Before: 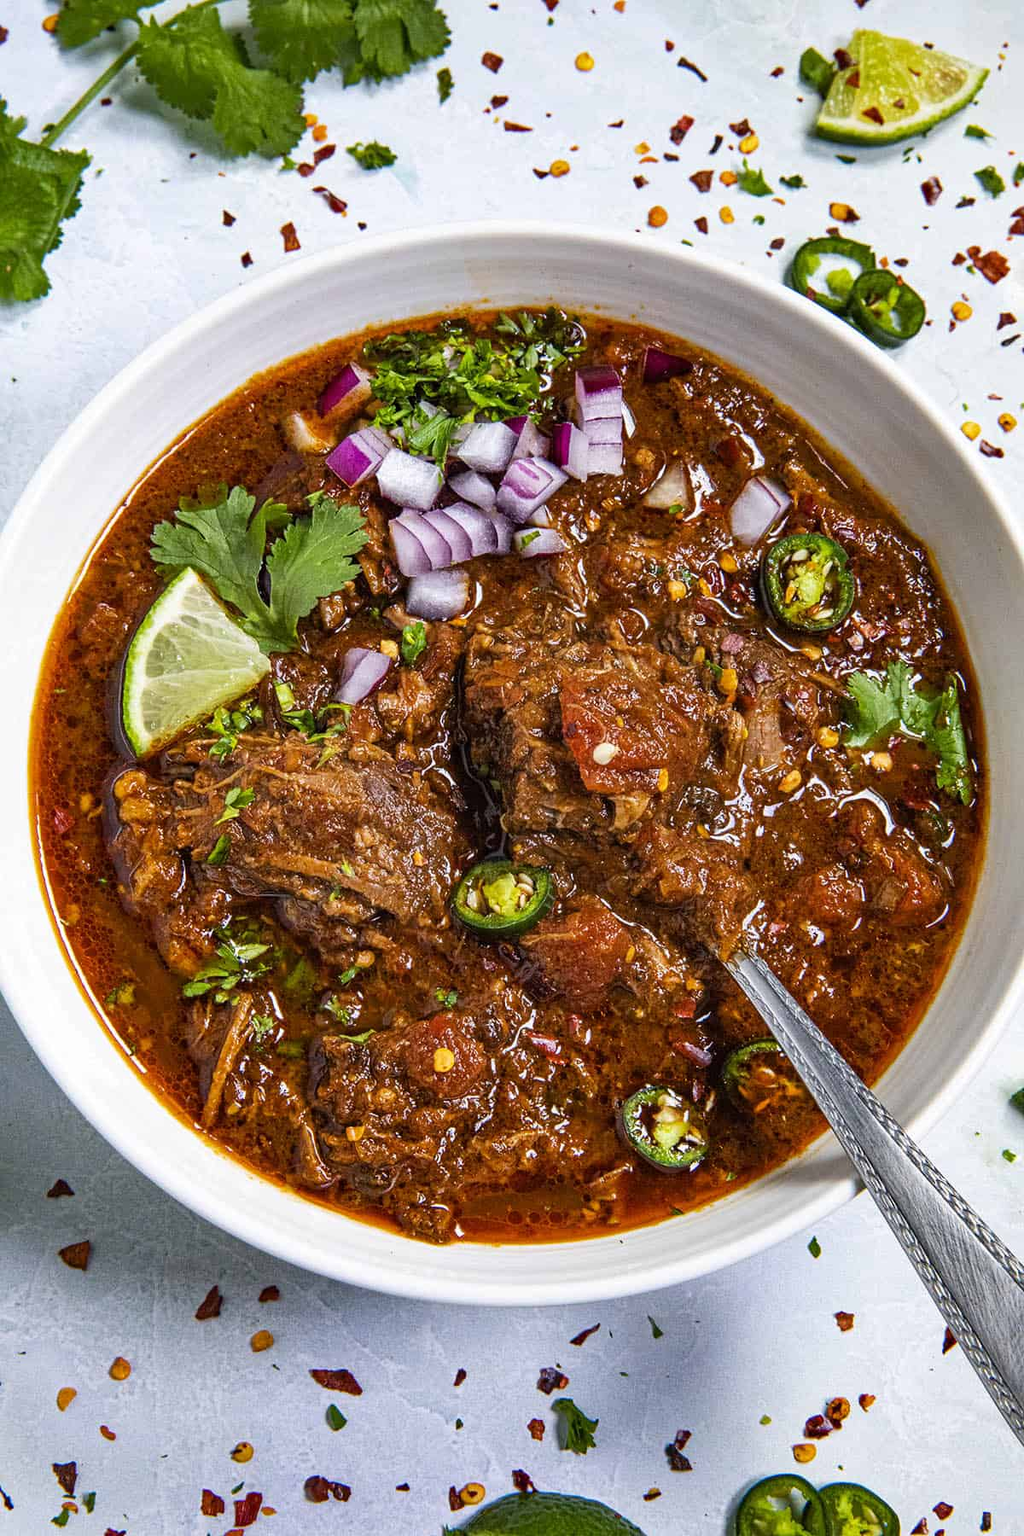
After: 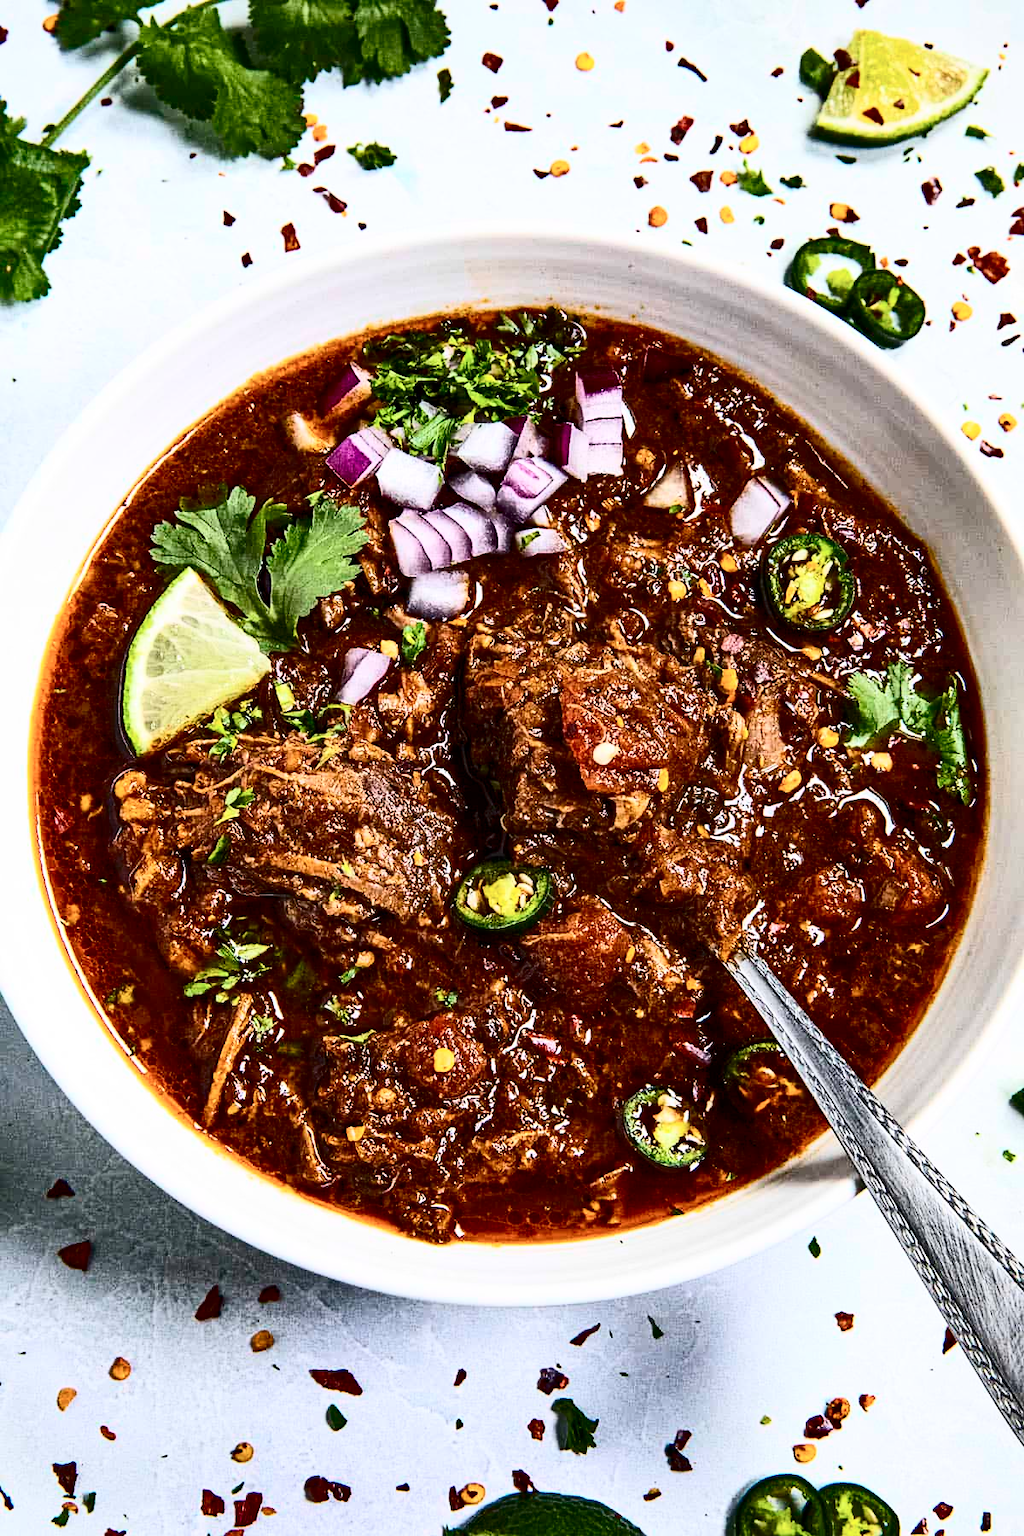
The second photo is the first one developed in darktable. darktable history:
contrast brightness saturation: contrast 0.494, saturation -0.081
